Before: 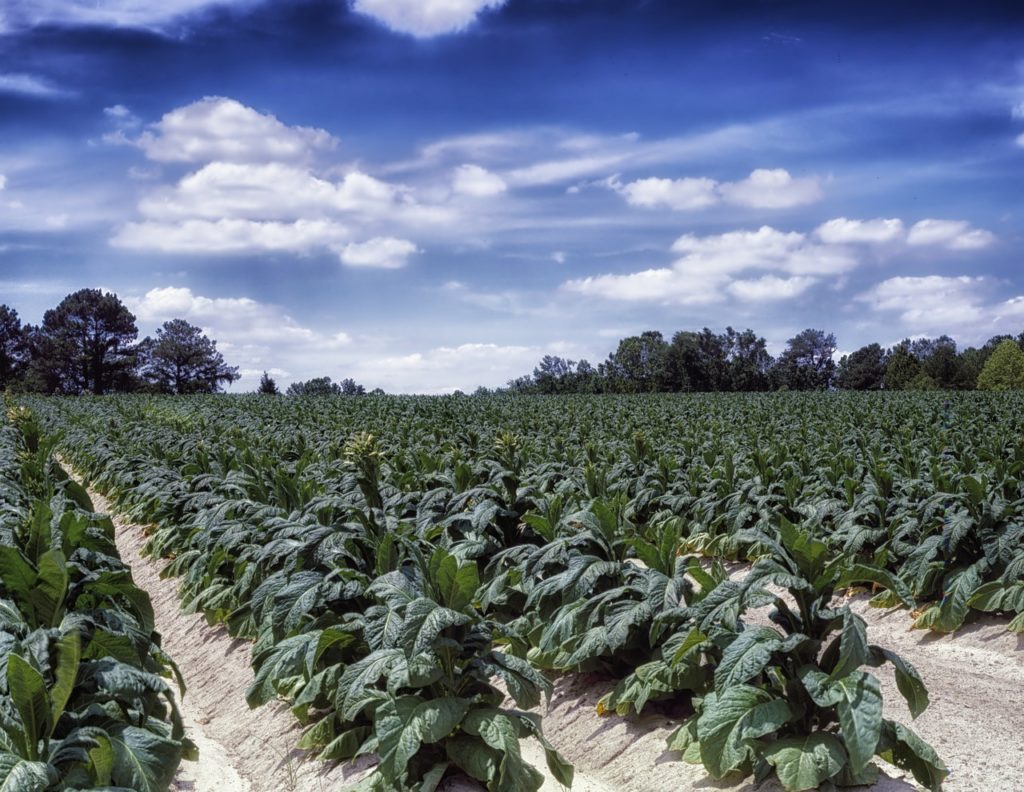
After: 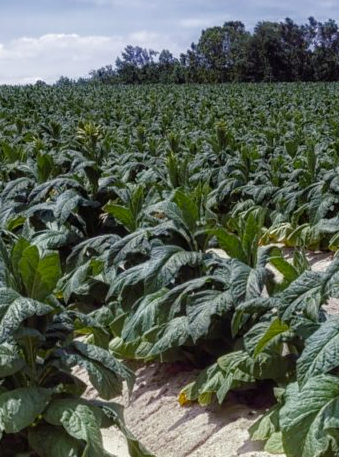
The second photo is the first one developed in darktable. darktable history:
color balance rgb: perceptual saturation grading › global saturation 20%, perceptual saturation grading › highlights -25%, perceptual saturation grading › shadows 25%
crop: left 40.878%, top 39.176%, right 25.993%, bottom 3.081%
